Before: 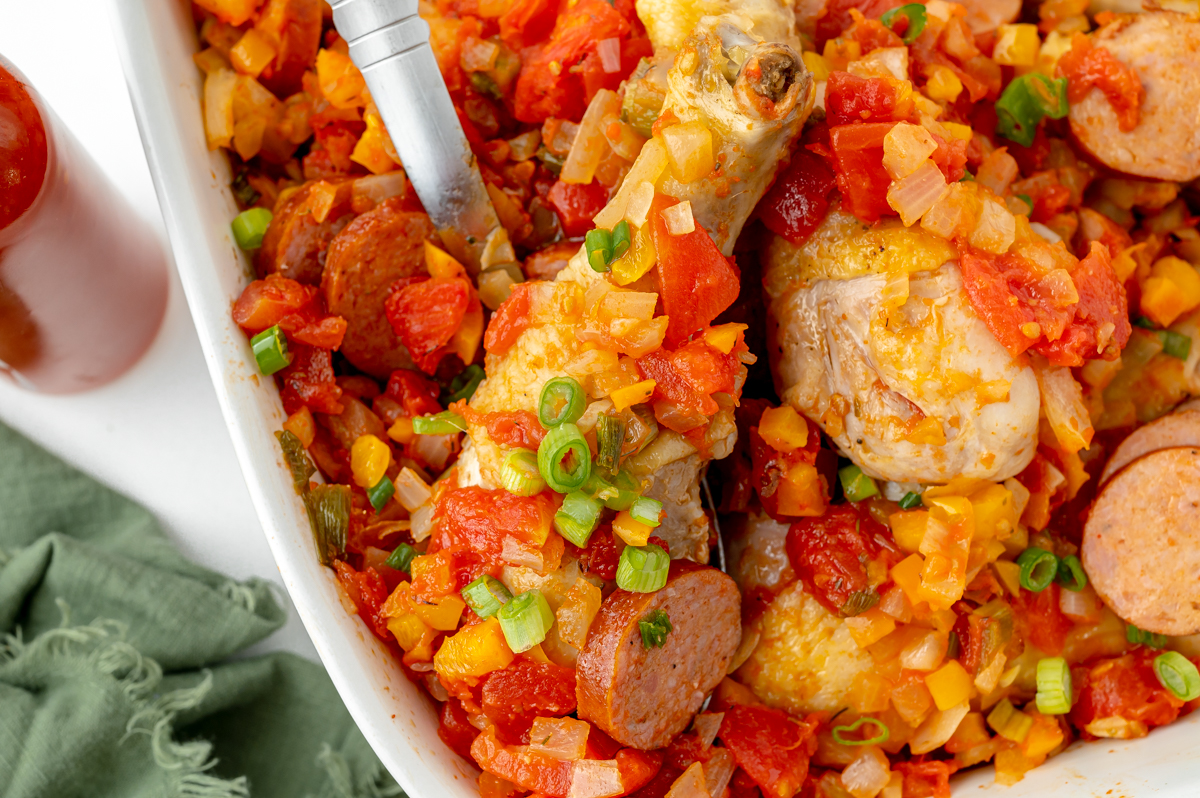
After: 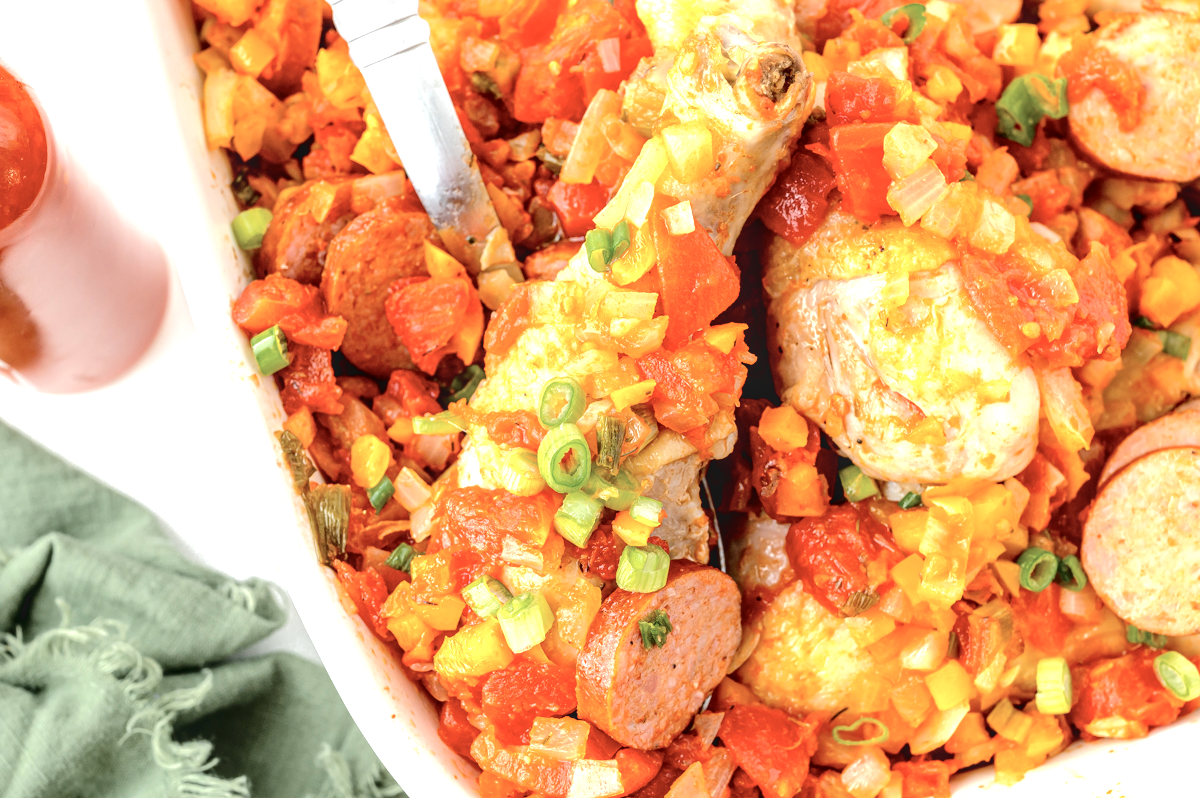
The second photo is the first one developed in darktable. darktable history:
tone curve: curves: ch0 [(0, 0) (0.003, 0.064) (0.011, 0.065) (0.025, 0.061) (0.044, 0.068) (0.069, 0.083) (0.1, 0.102) (0.136, 0.126) (0.177, 0.172) (0.224, 0.225) (0.277, 0.306) (0.335, 0.397) (0.399, 0.483) (0.468, 0.56) (0.543, 0.634) (0.623, 0.708) (0.709, 0.77) (0.801, 0.832) (0.898, 0.899) (1, 1)], color space Lab, independent channels, preserve colors none
local contrast: on, module defaults
color zones: curves: ch0 [(0, 0.5) (0.143, 0.5) (0.286, 0.5) (0.429, 0.504) (0.571, 0.5) (0.714, 0.509) (0.857, 0.5) (1, 0.5)]; ch1 [(0, 0.425) (0.143, 0.425) (0.286, 0.375) (0.429, 0.405) (0.571, 0.5) (0.714, 0.47) (0.857, 0.425) (1, 0.435)]; ch2 [(0, 0.5) (0.143, 0.5) (0.286, 0.5) (0.429, 0.517) (0.571, 0.5) (0.714, 0.51) (0.857, 0.5) (1, 0.5)]
exposure: black level correction 0, exposure 0.952 EV, compensate exposure bias true, compensate highlight preservation false
